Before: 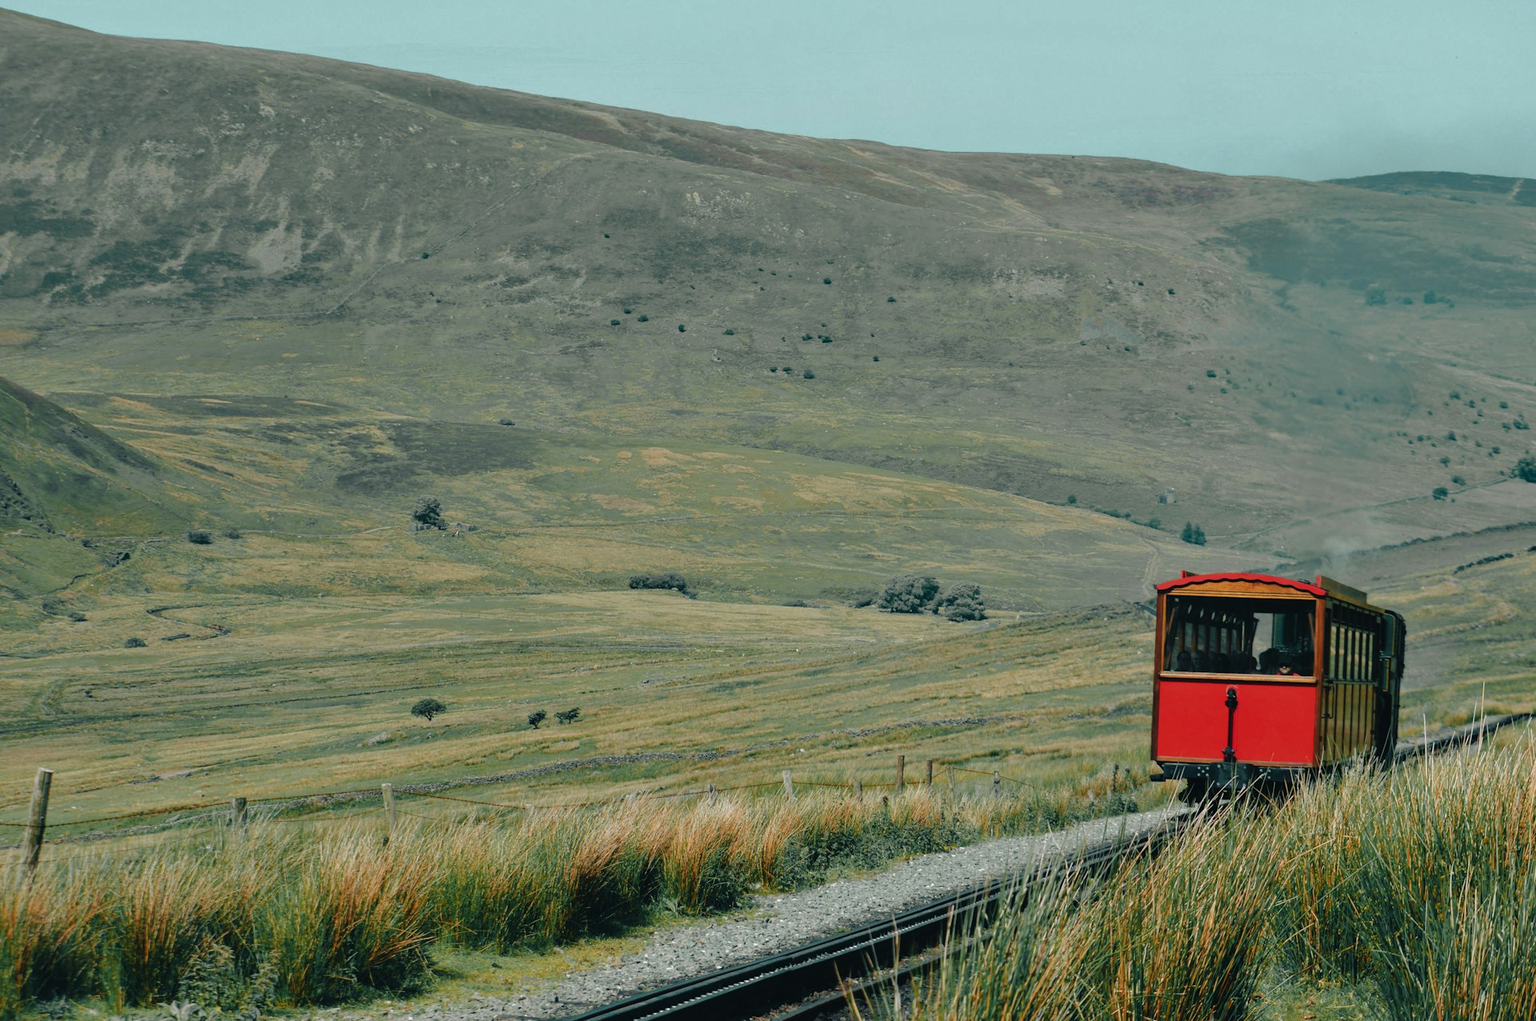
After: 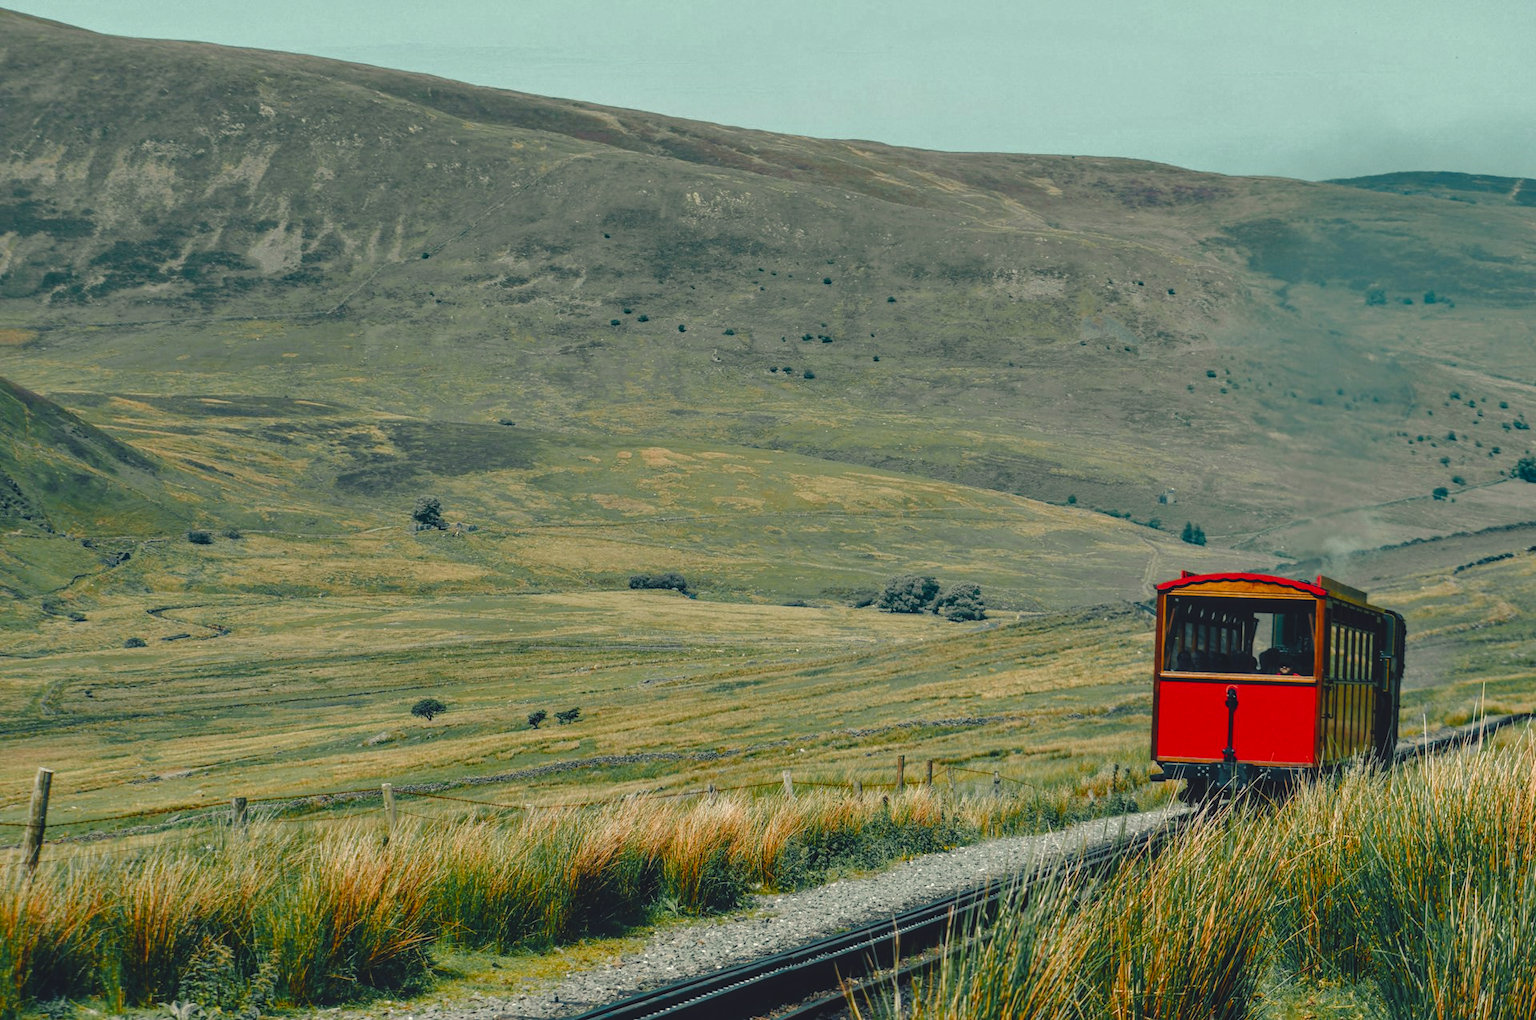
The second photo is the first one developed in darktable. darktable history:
exposure: black level correction 0.002, exposure -0.1 EV, compensate highlight preservation false
color balance rgb: shadows lift › chroma 3%, shadows lift › hue 280.8°, power › hue 330°, highlights gain › chroma 3%, highlights gain › hue 75.6°, global offset › luminance 2%, perceptual saturation grading › global saturation 20%, perceptual saturation grading › highlights -25%, perceptual saturation grading › shadows 50%, global vibrance 20.33%
local contrast: highlights 61%, detail 143%, midtone range 0.428
